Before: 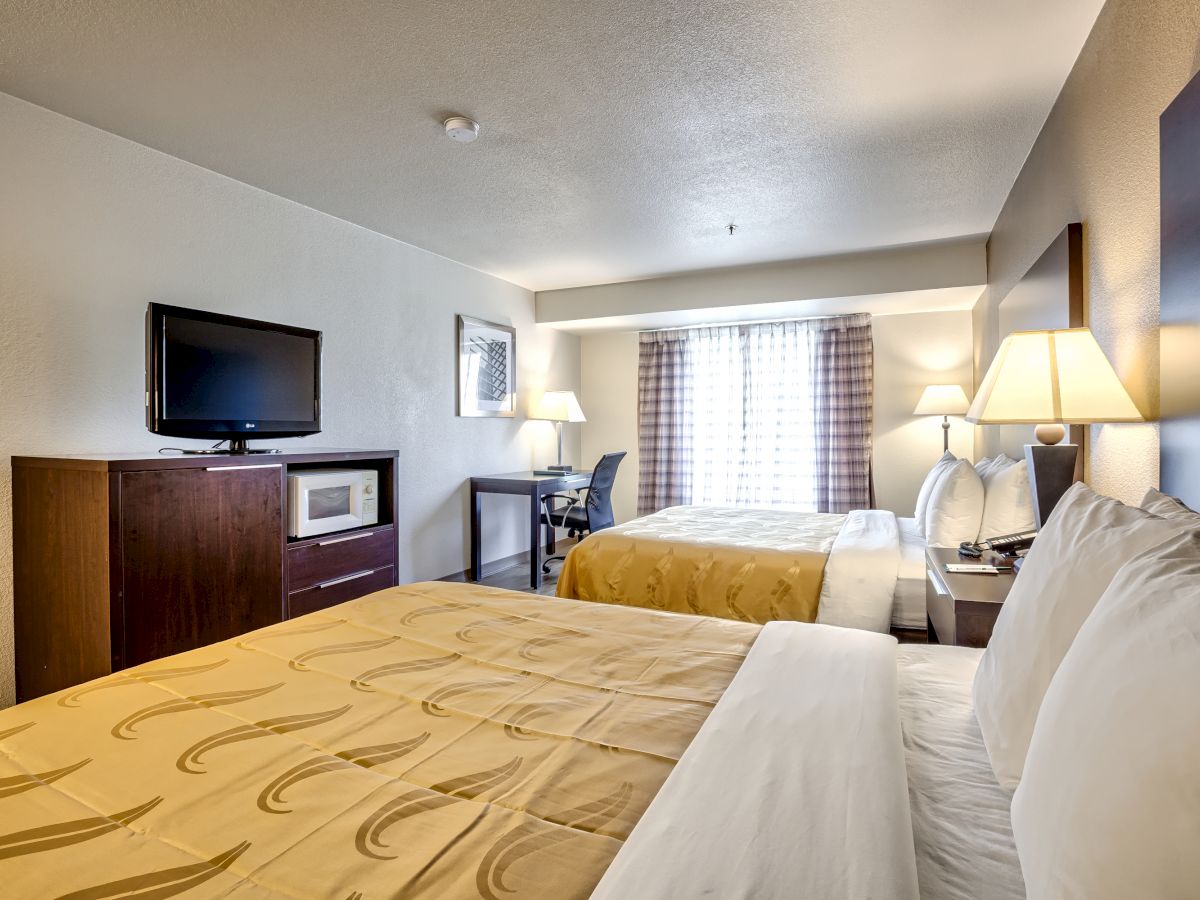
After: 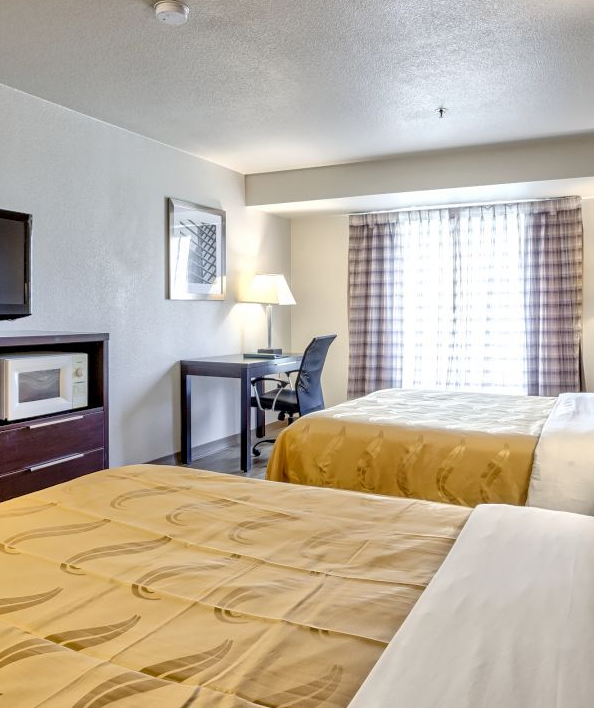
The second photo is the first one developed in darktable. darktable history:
crop and rotate: angle 0.021°, left 24.229%, top 13.088%, right 26.243%, bottom 8.193%
